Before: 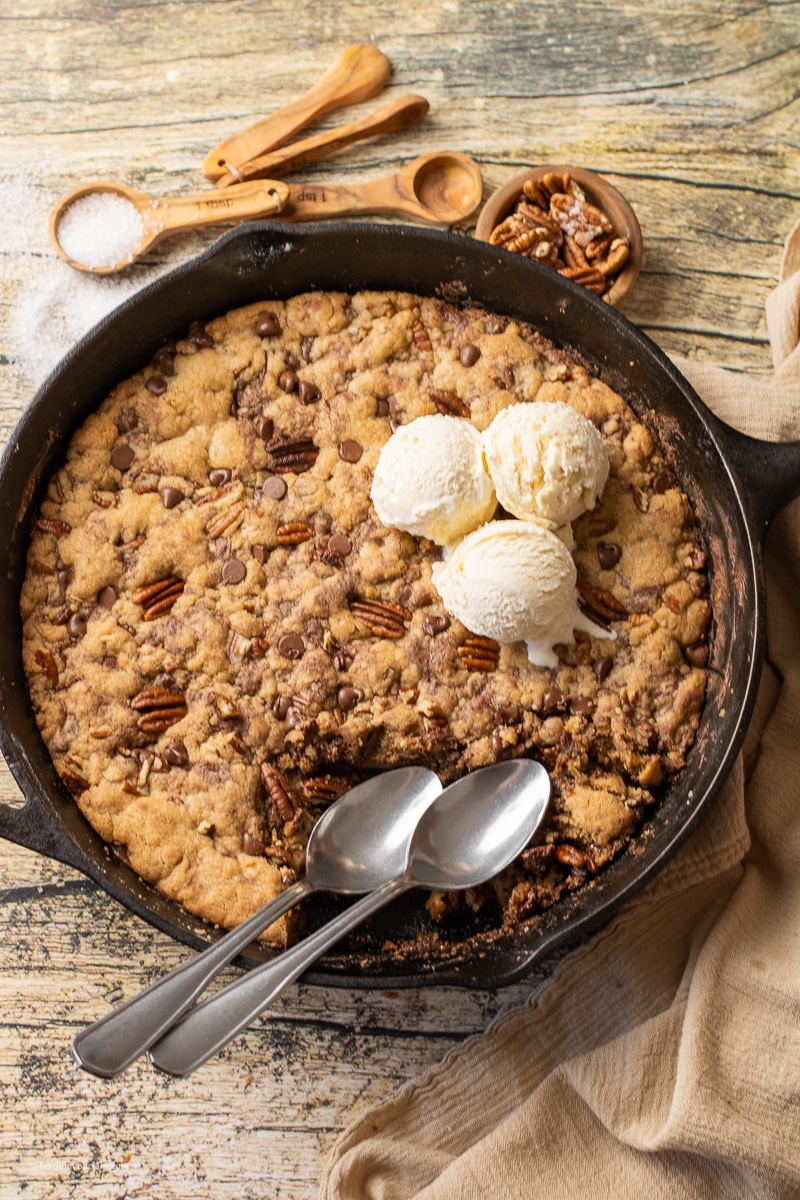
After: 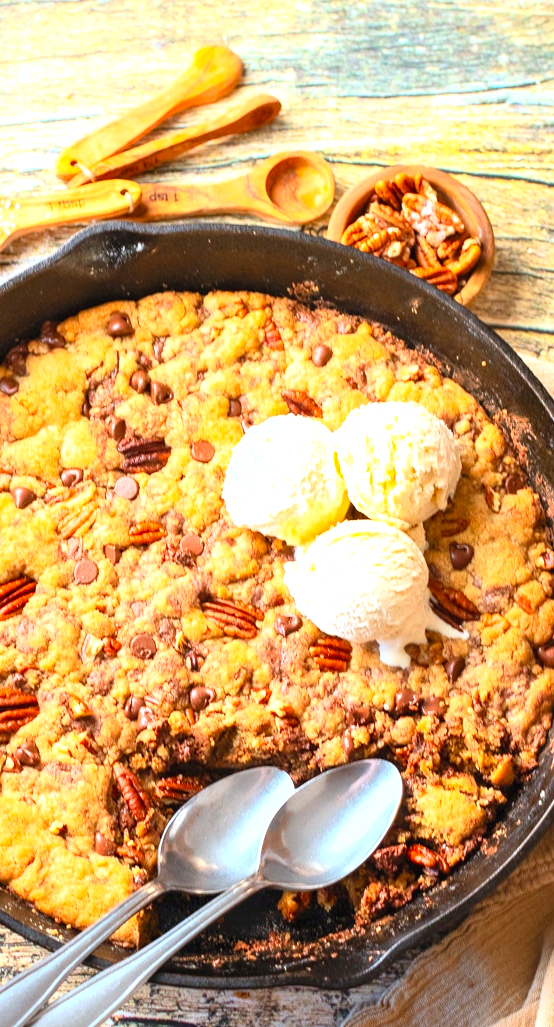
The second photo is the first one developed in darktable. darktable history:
color correction: highlights a* -9.87, highlights b* -21.57
contrast brightness saturation: contrast 0.198, brightness 0.205, saturation 0.803
tone equalizer: edges refinement/feathering 500, mask exposure compensation -1.57 EV, preserve details no
exposure: black level correction 0, exposure 0.889 EV, compensate exposure bias true, compensate highlight preservation false
crop: left 18.594%, right 12.123%, bottom 14.347%
